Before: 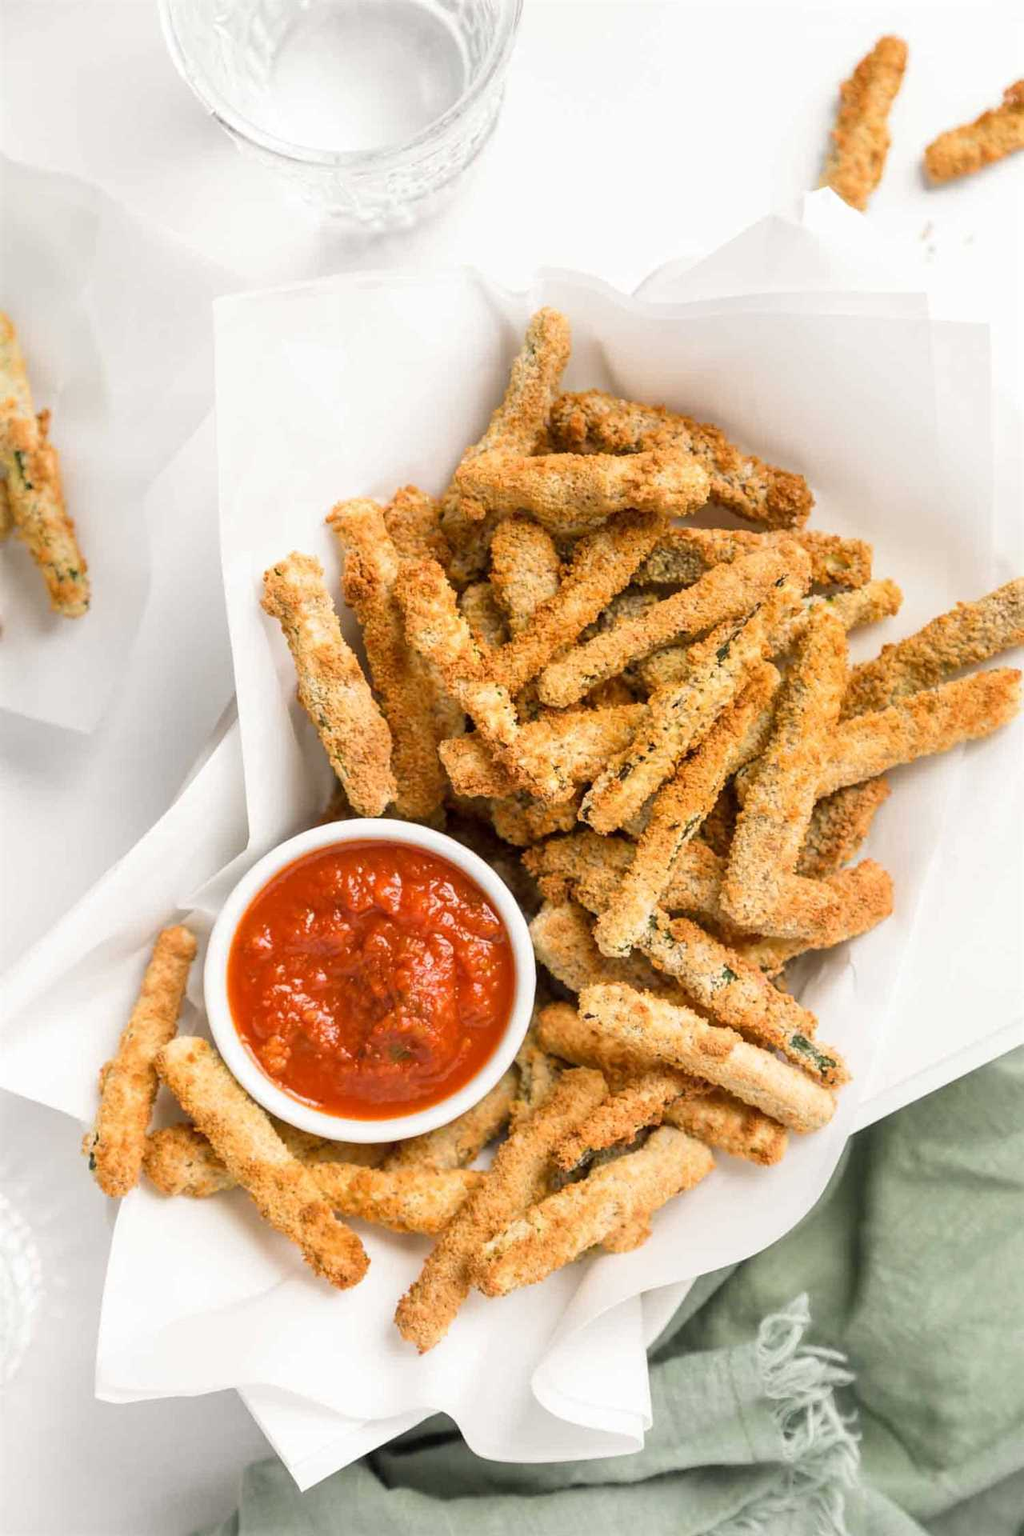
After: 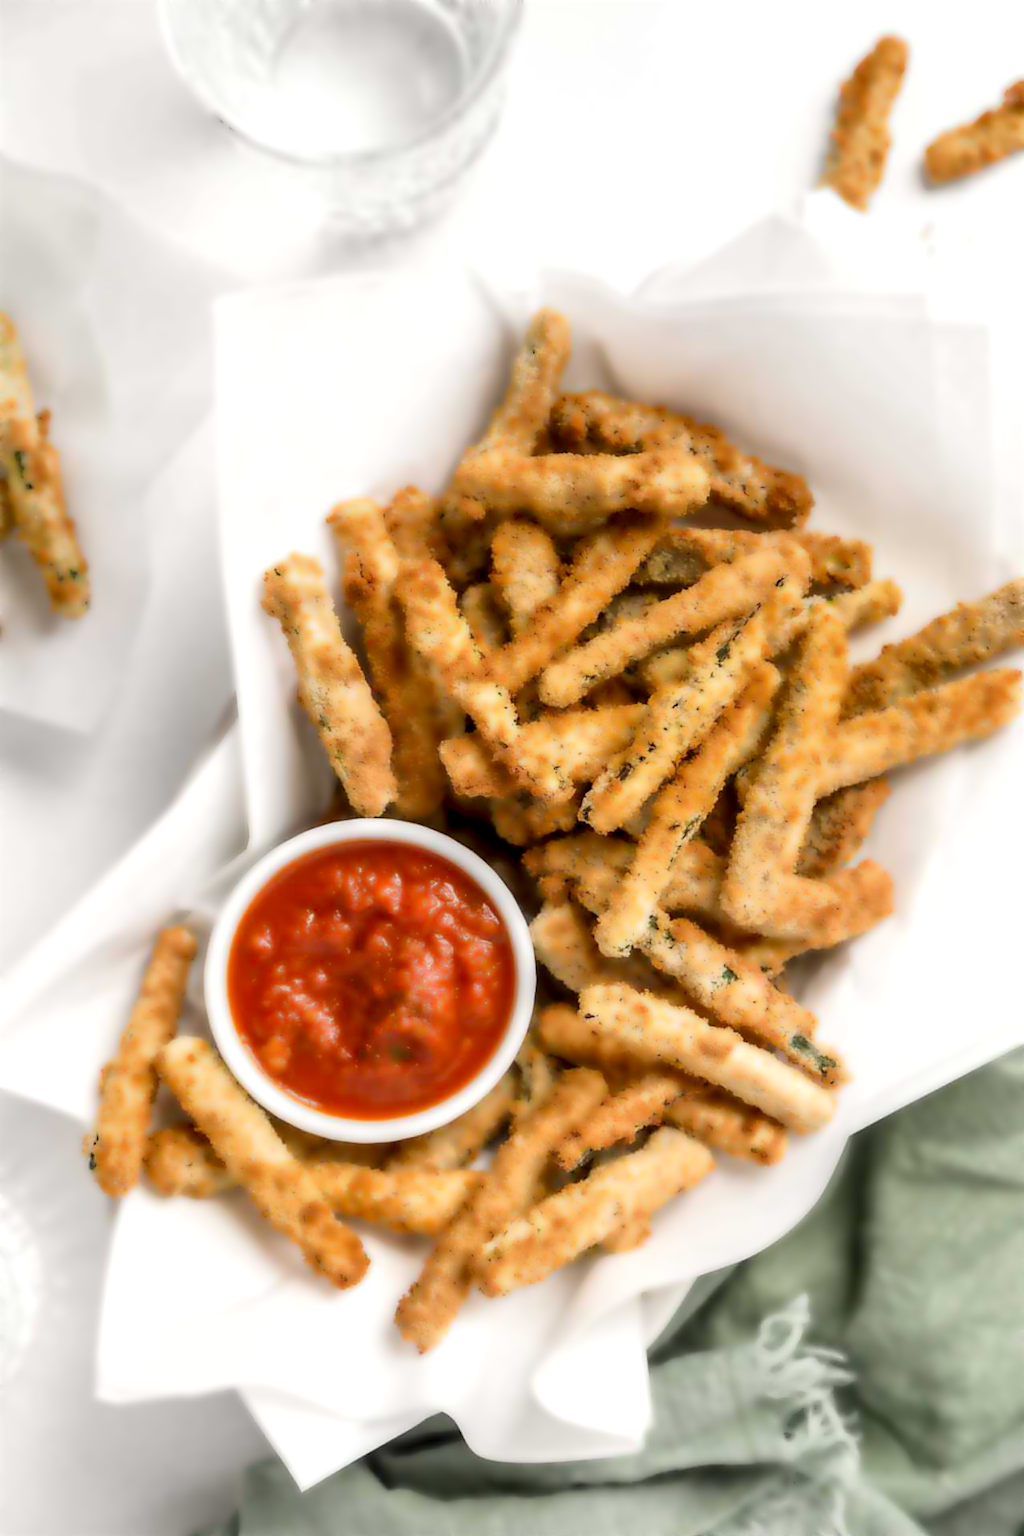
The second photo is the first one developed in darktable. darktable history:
local contrast: highlights 20%, detail 150%
lowpass: radius 4, soften with bilateral filter, unbound 0
